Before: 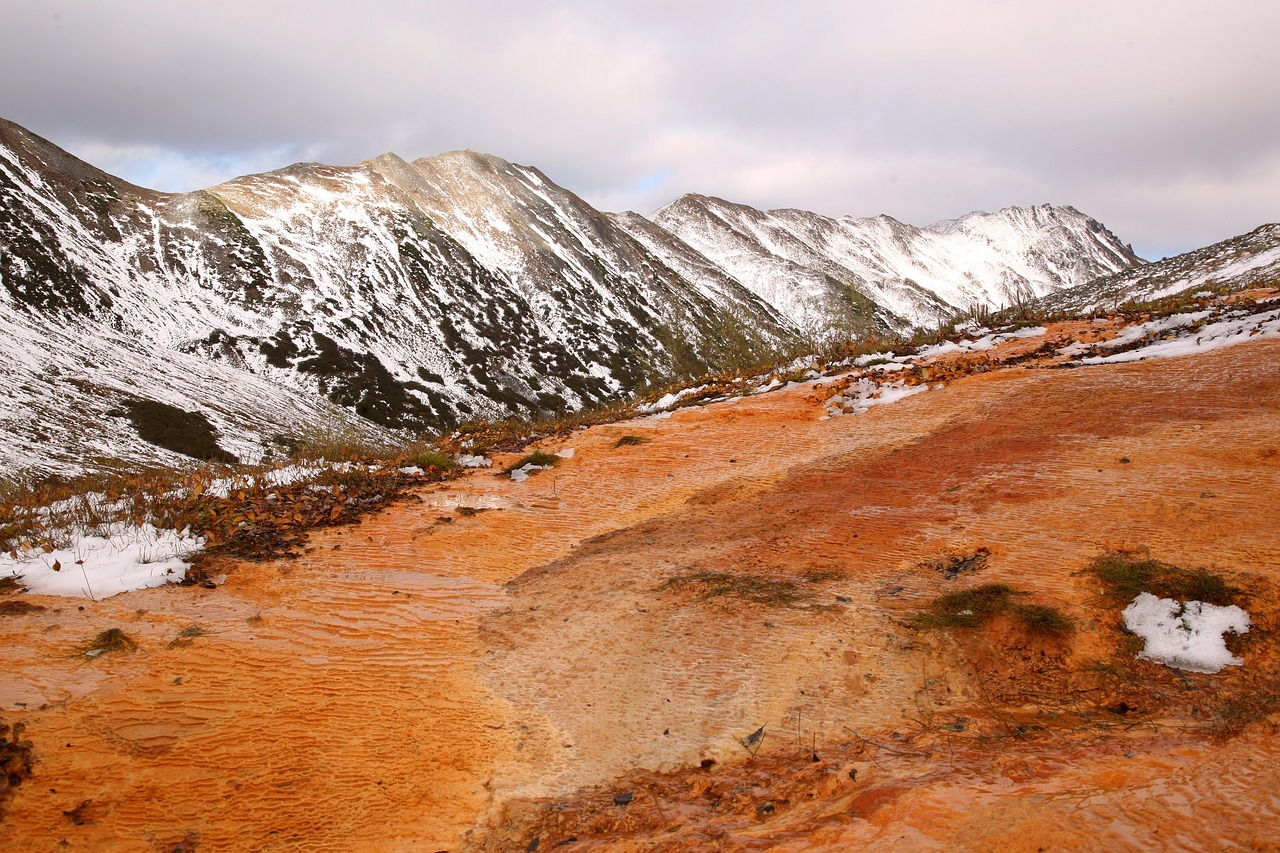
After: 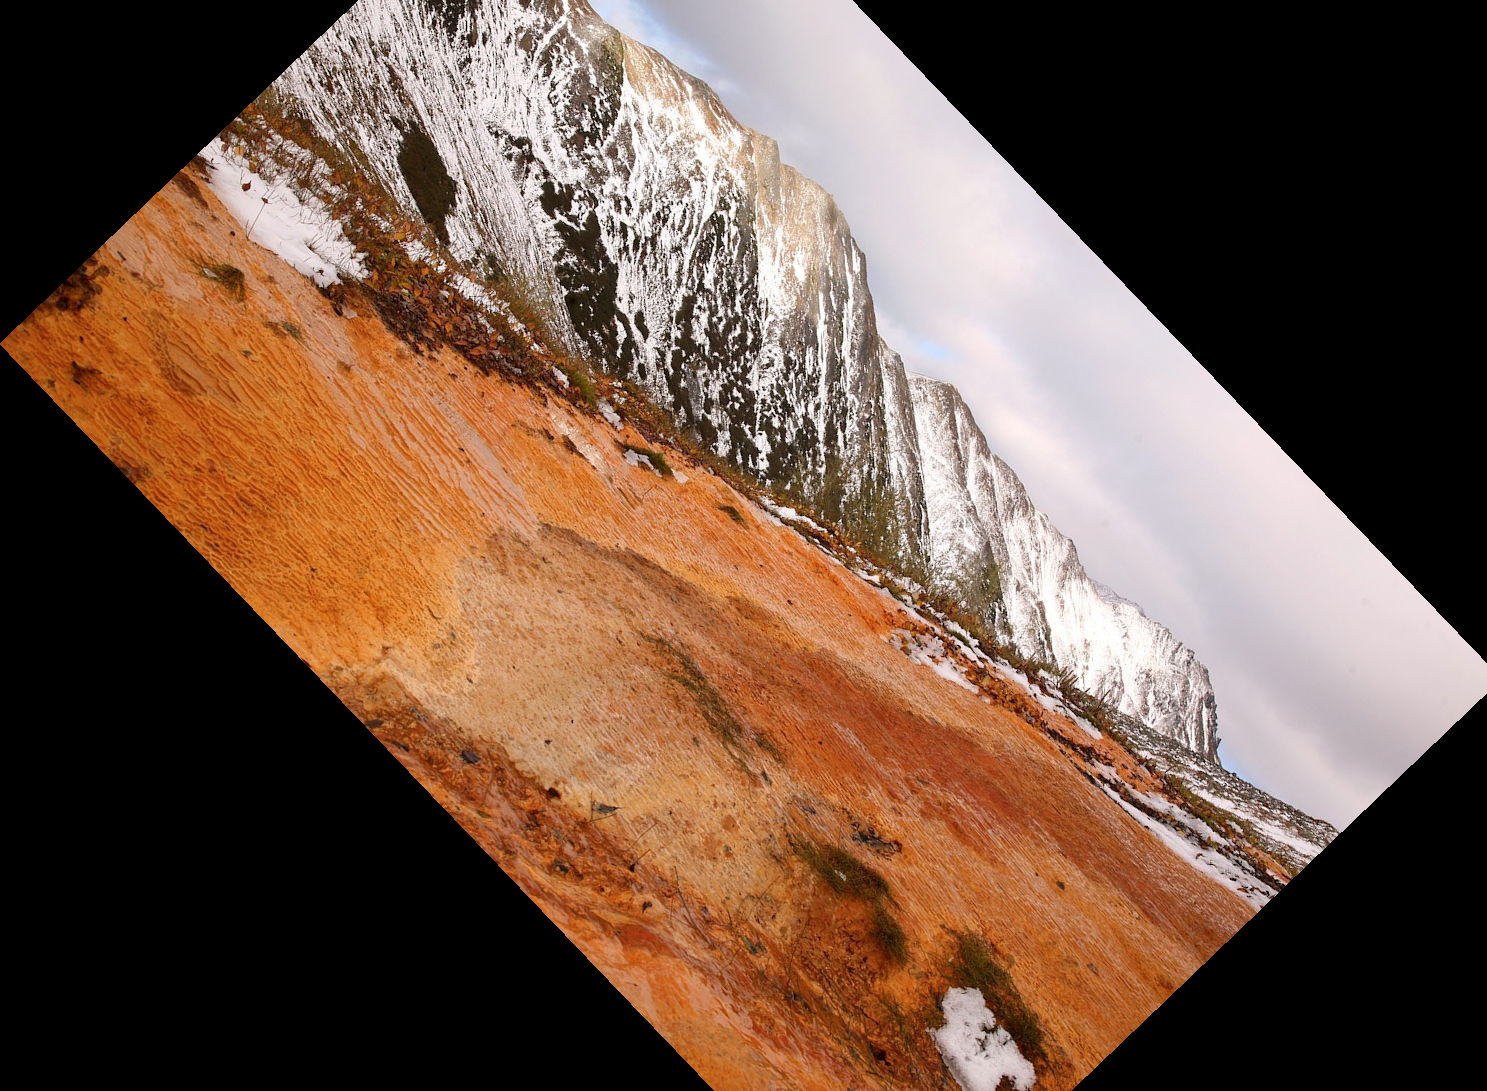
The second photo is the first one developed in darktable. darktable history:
crop and rotate: angle -46.26°, top 16.234%, right 0.912%, bottom 11.704%
color balance rgb: global vibrance 10%
